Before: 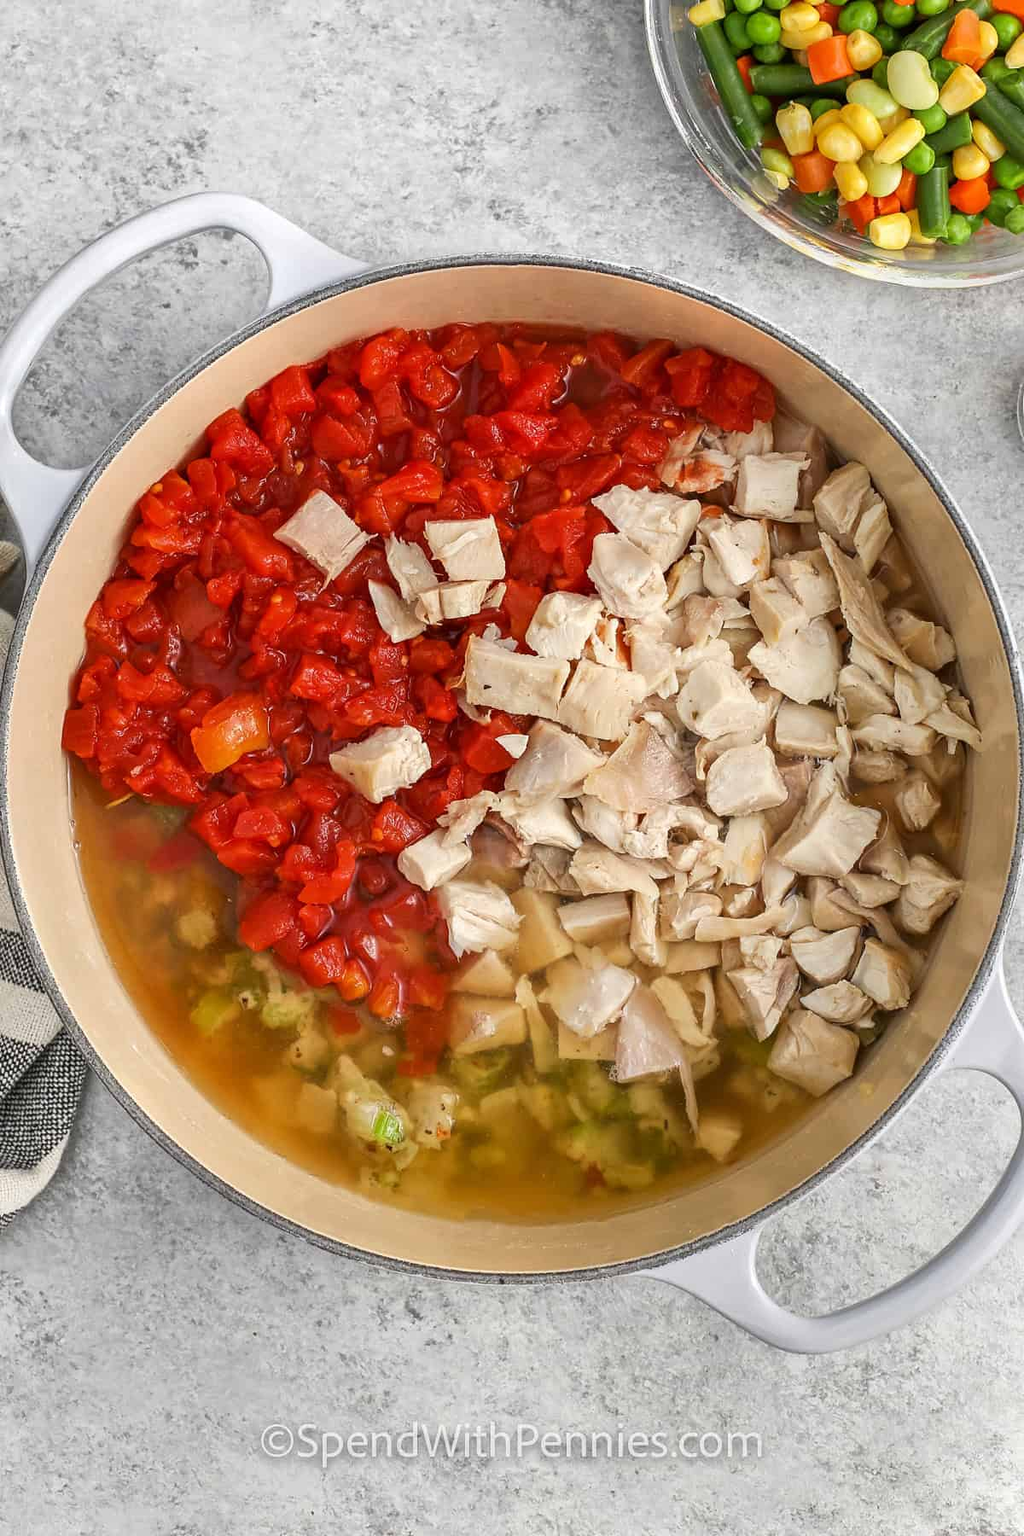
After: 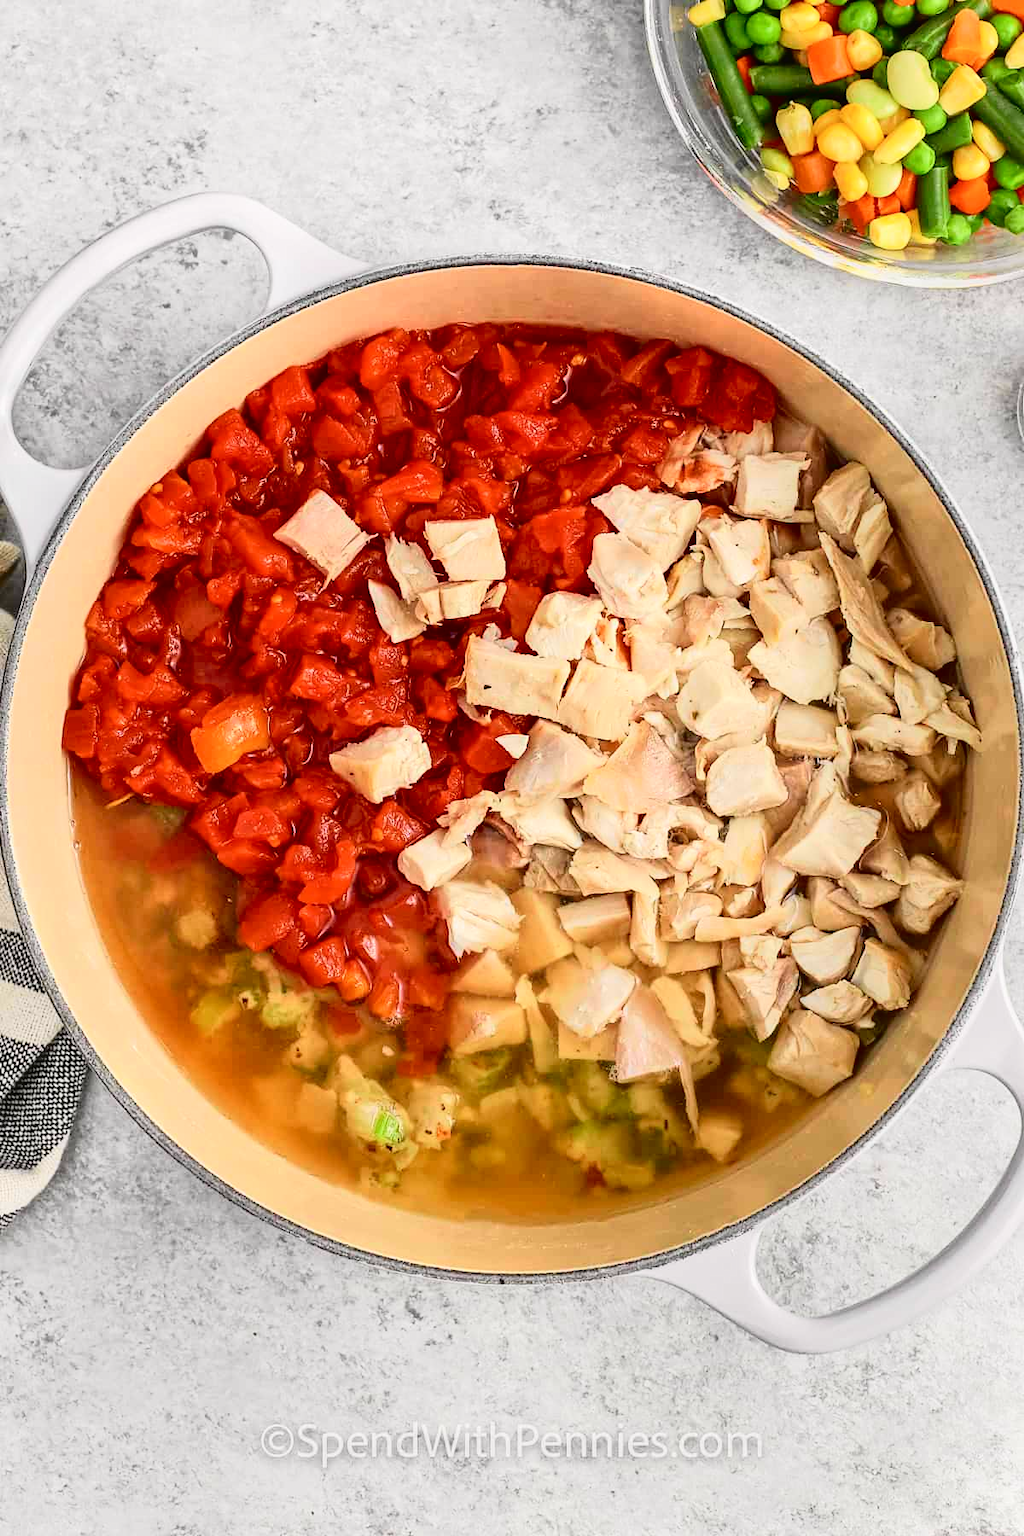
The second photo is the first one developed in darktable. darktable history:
tone curve: curves: ch0 [(0, 0.014) (0.17, 0.099) (0.392, 0.438) (0.725, 0.828) (0.872, 0.918) (1, 0.981)]; ch1 [(0, 0) (0.402, 0.36) (0.489, 0.491) (0.5, 0.503) (0.515, 0.52) (0.545, 0.572) (0.615, 0.662) (0.701, 0.725) (1, 1)]; ch2 [(0, 0) (0.42, 0.458) (0.485, 0.499) (0.503, 0.503) (0.531, 0.542) (0.561, 0.594) (0.644, 0.694) (0.717, 0.753) (1, 0.991)], color space Lab, independent channels
